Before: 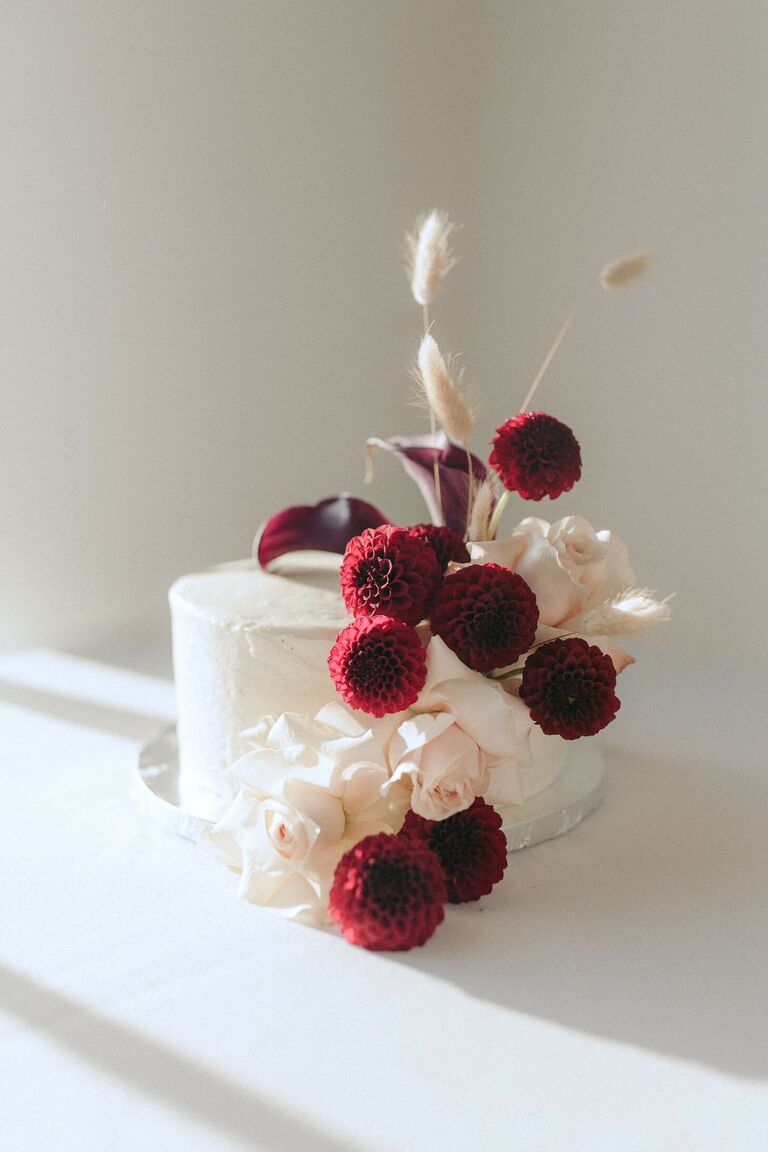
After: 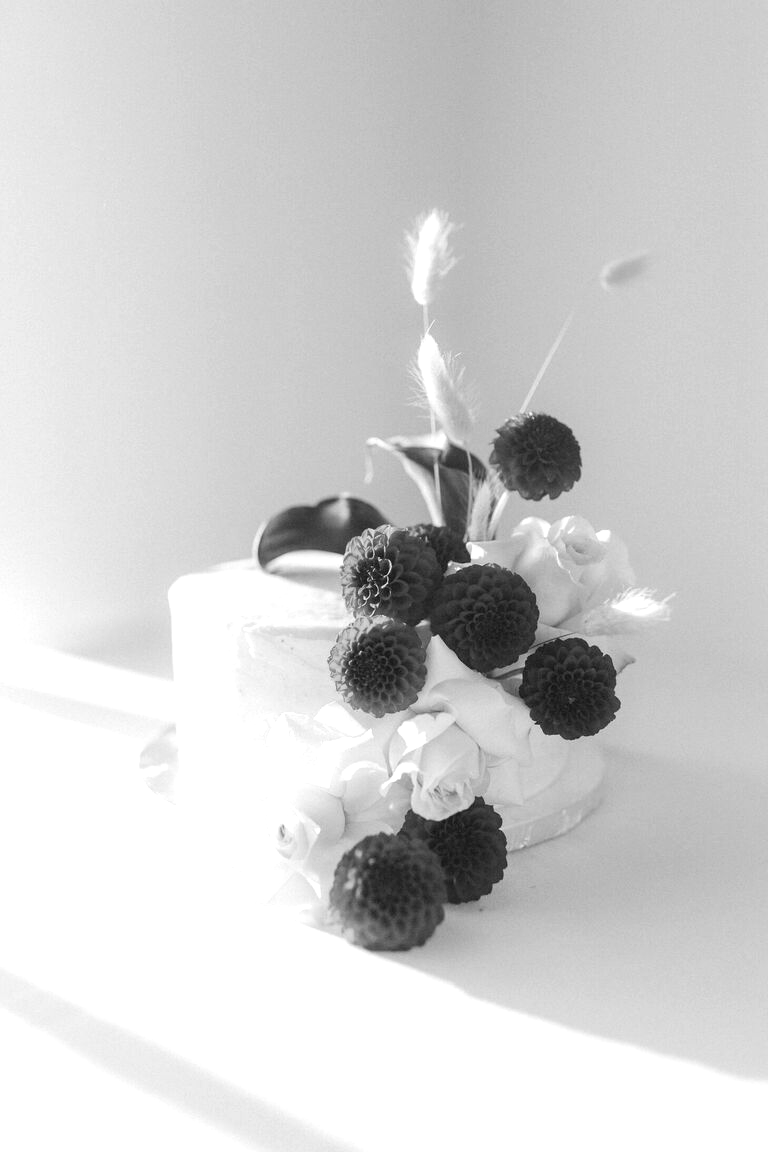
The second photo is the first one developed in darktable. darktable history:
monochrome: on, module defaults
exposure: exposure 0.556 EV, compensate highlight preservation false
levels: mode automatic
contrast brightness saturation: contrast 0.05, brightness 0.06, saturation 0.01
